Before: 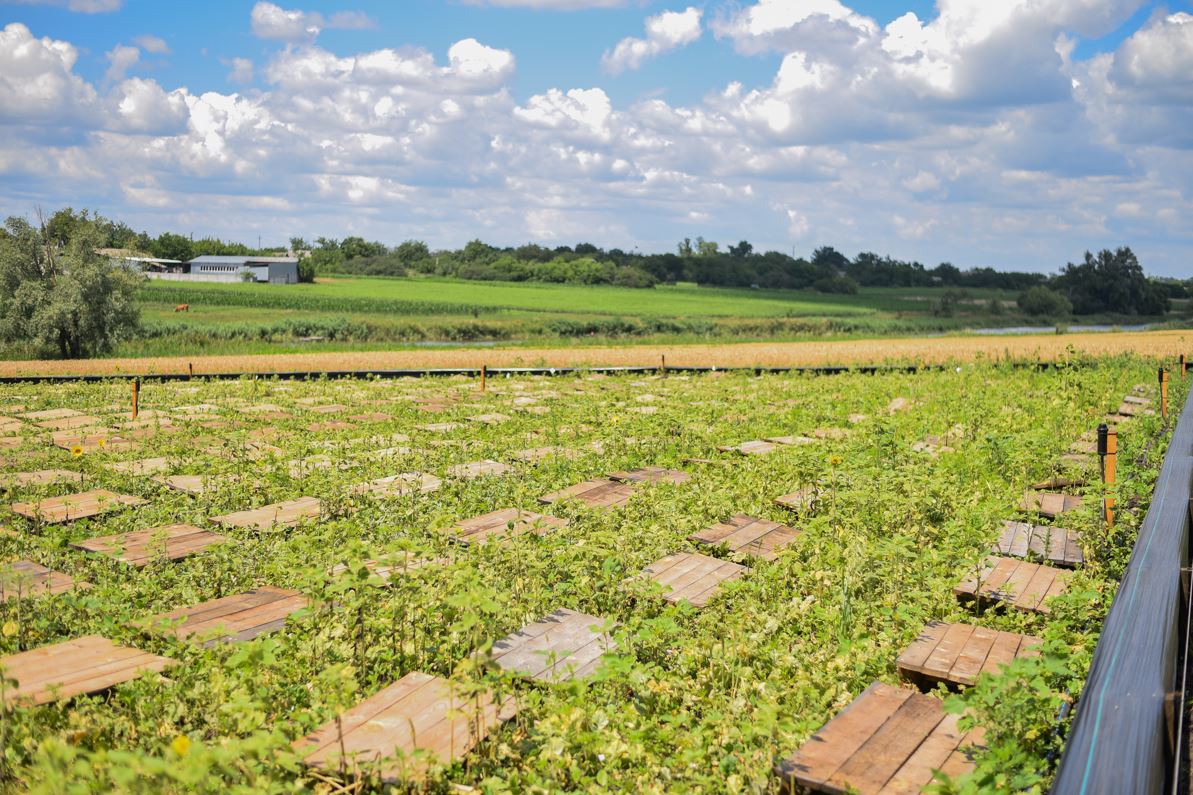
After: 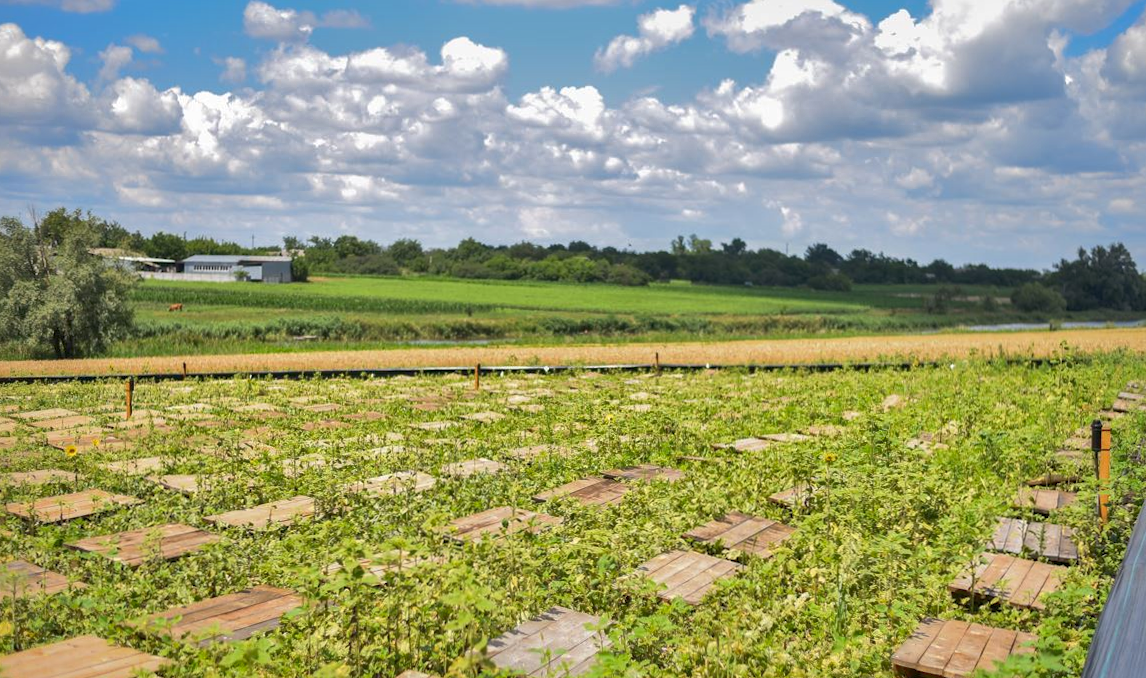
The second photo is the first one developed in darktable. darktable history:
local contrast: mode bilateral grid, contrast 20, coarseness 50, detail 150%, midtone range 0.2
shadows and highlights: on, module defaults
crop and rotate: angle 0.2°, left 0.275%, right 3.127%, bottom 14.18%
